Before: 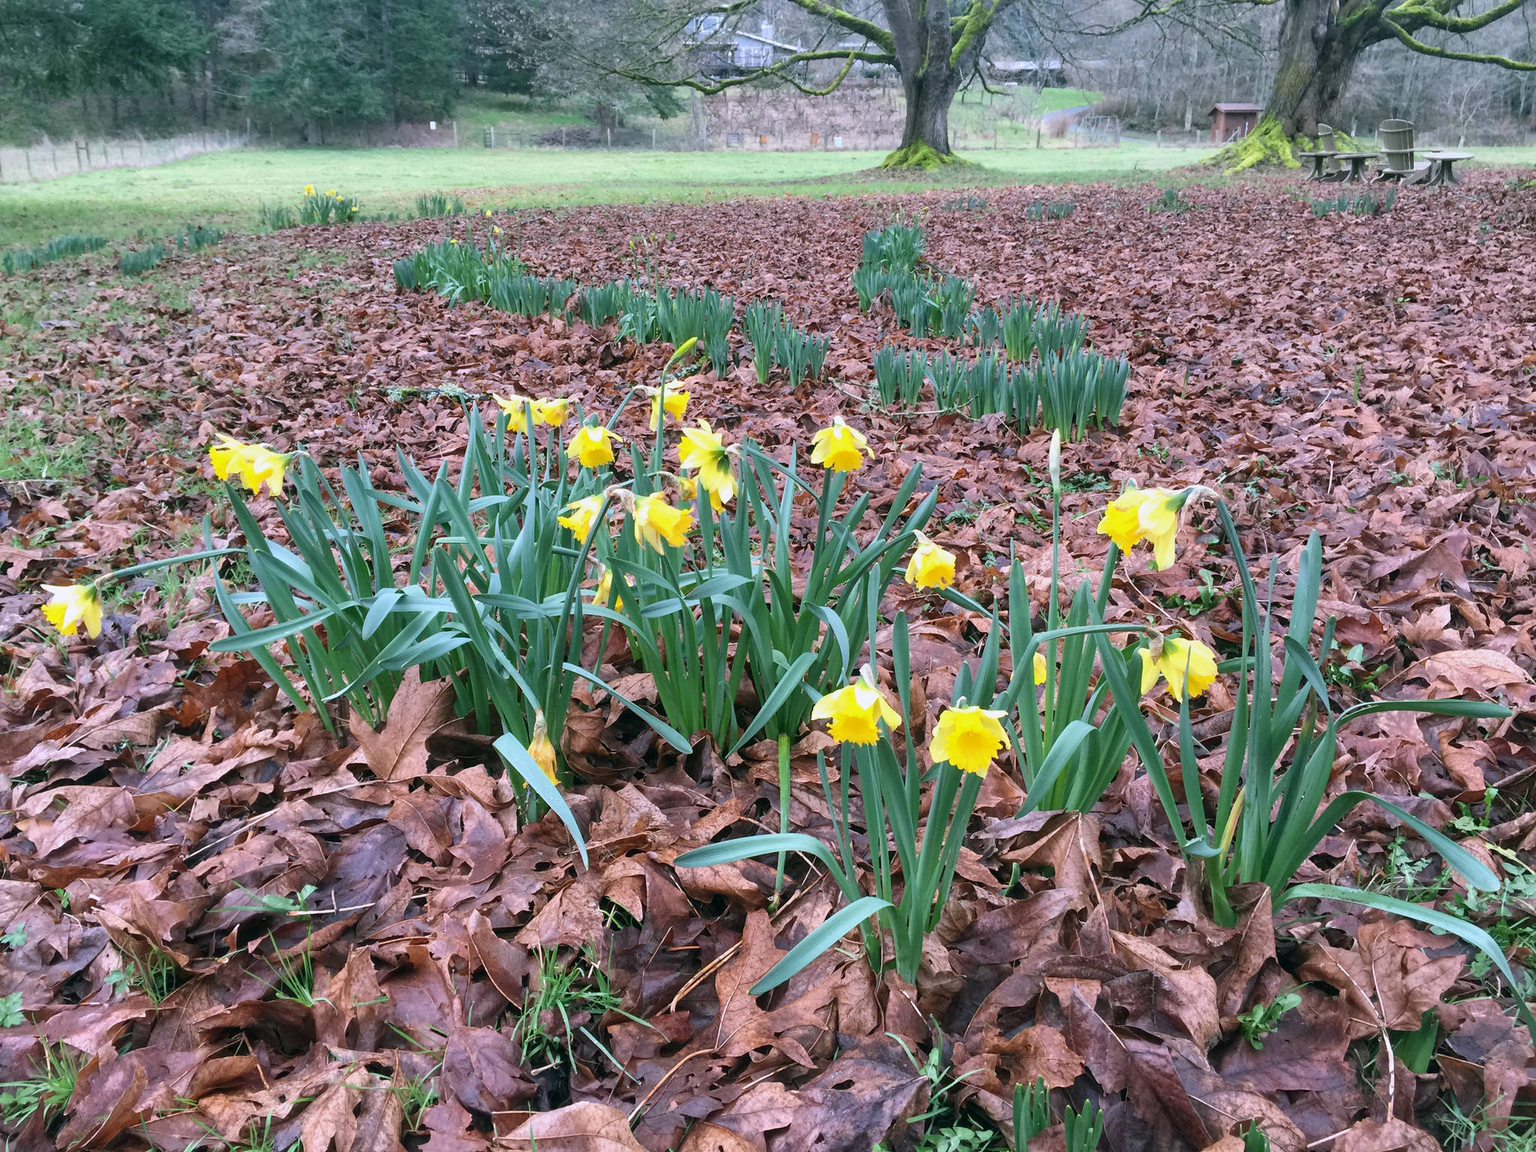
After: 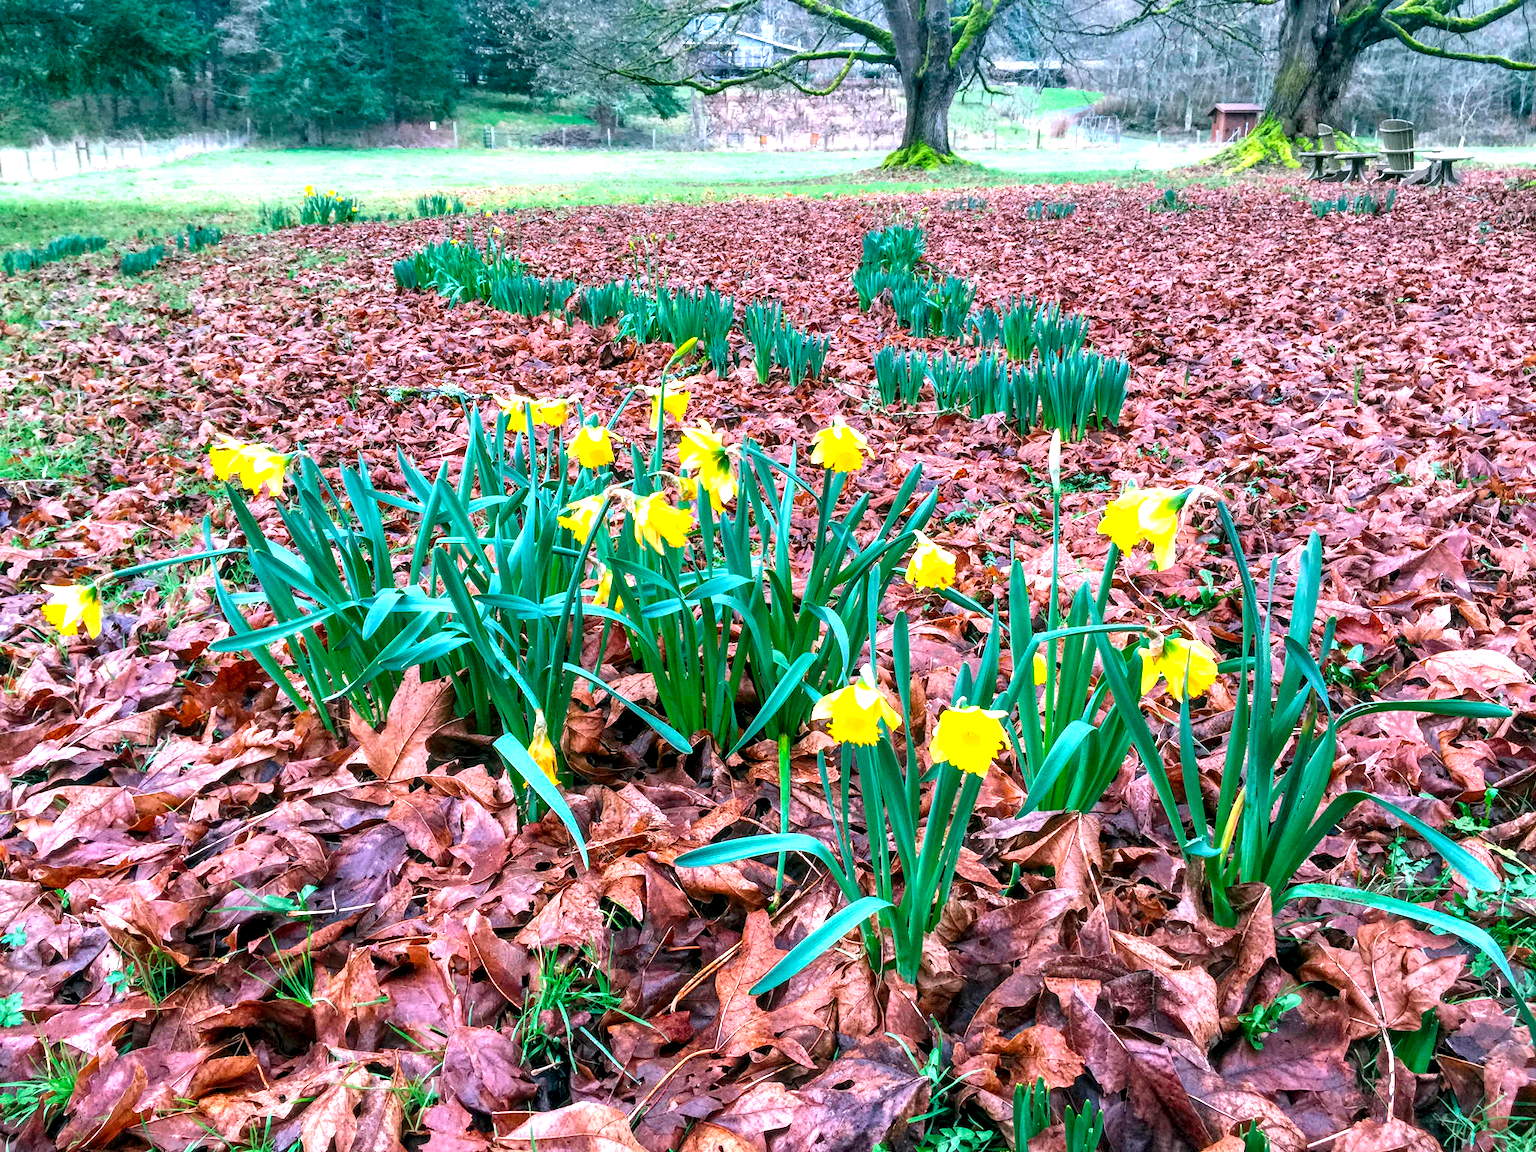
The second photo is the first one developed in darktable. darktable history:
color correction: highlights b* -0.021, saturation 1.08
color balance rgb: highlights gain › chroma 0.18%, highlights gain › hue 330.07°, perceptual saturation grading › global saturation 19.4%, perceptual brilliance grading › global brilliance 17.175%, global vibrance 20%
local contrast: detail 150%
